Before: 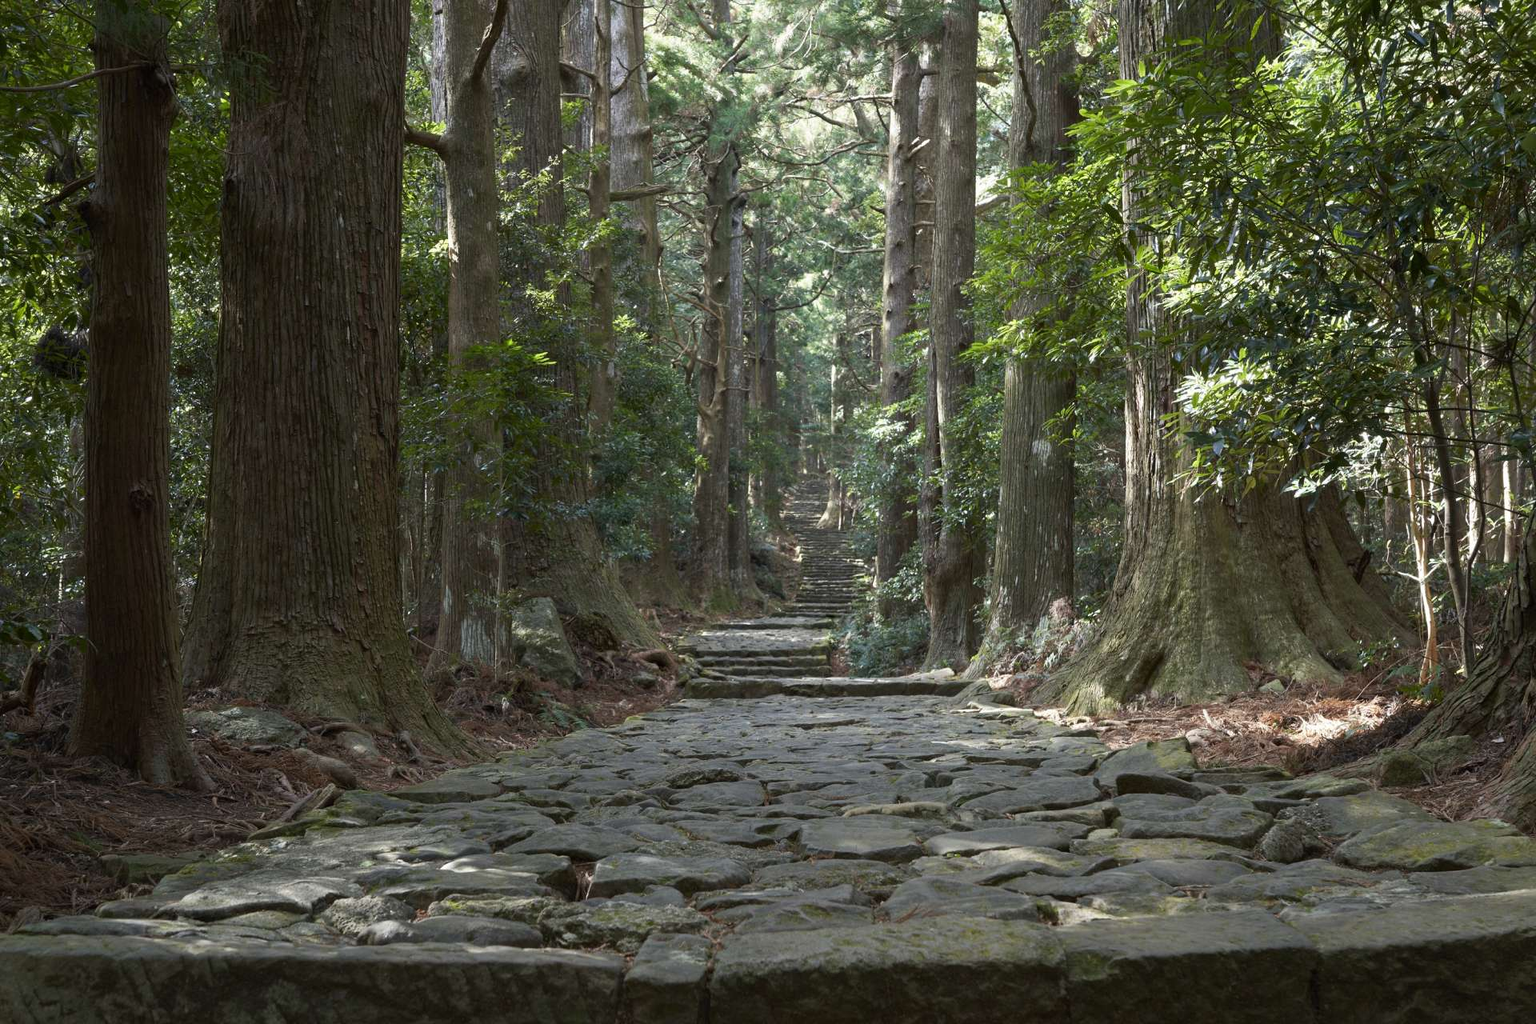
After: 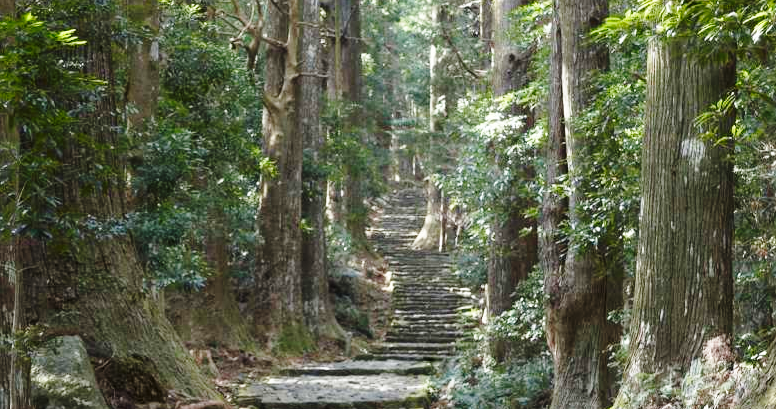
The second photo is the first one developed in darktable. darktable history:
crop: left 31.751%, top 32.172%, right 27.8%, bottom 35.83%
base curve: curves: ch0 [(0, 0) (0.028, 0.03) (0.121, 0.232) (0.46, 0.748) (0.859, 0.968) (1, 1)], preserve colors none
